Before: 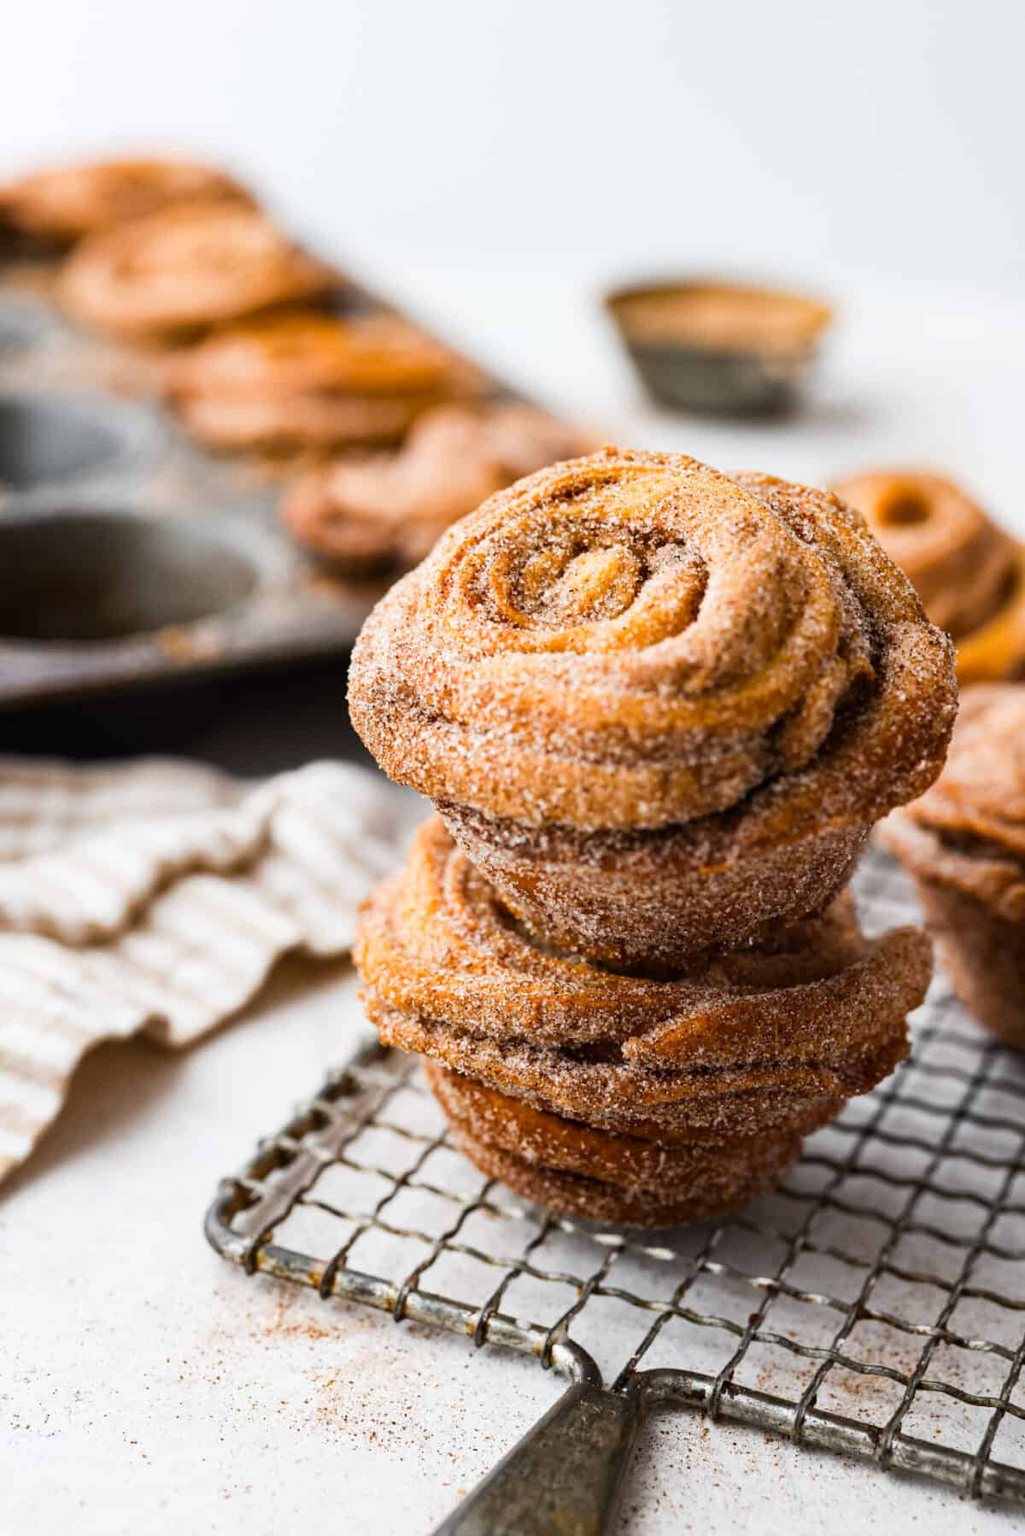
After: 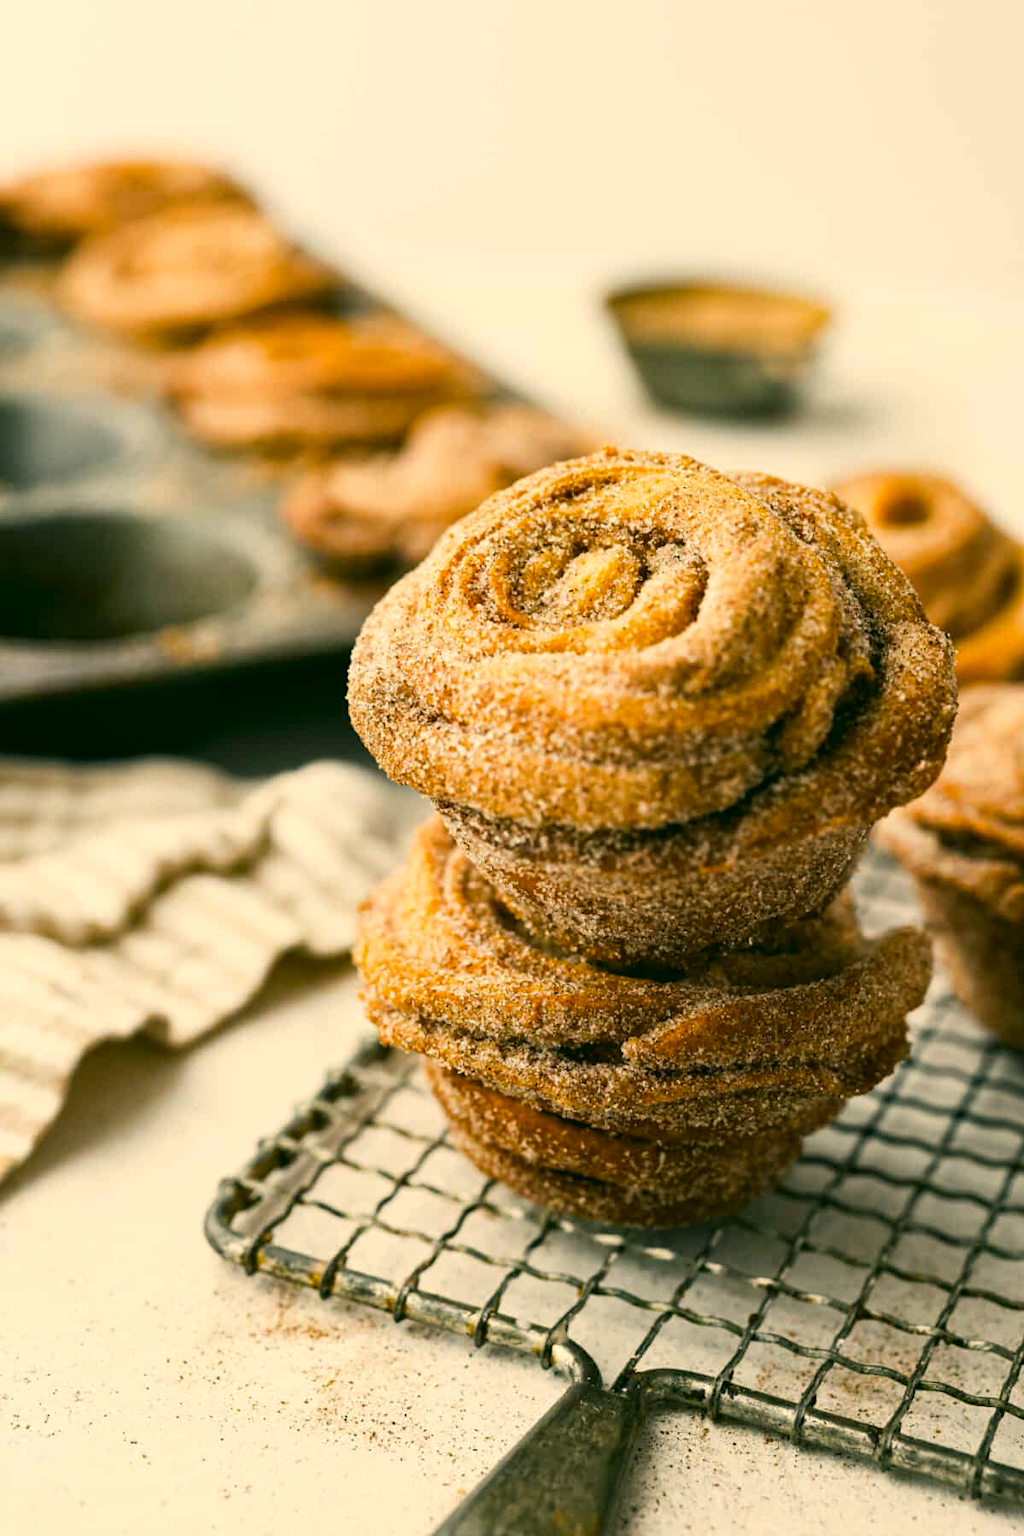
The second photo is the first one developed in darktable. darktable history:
color correction: highlights a* 5.32, highlights b* 23.8, shadows a* -15.73, shadows b* 4.01
